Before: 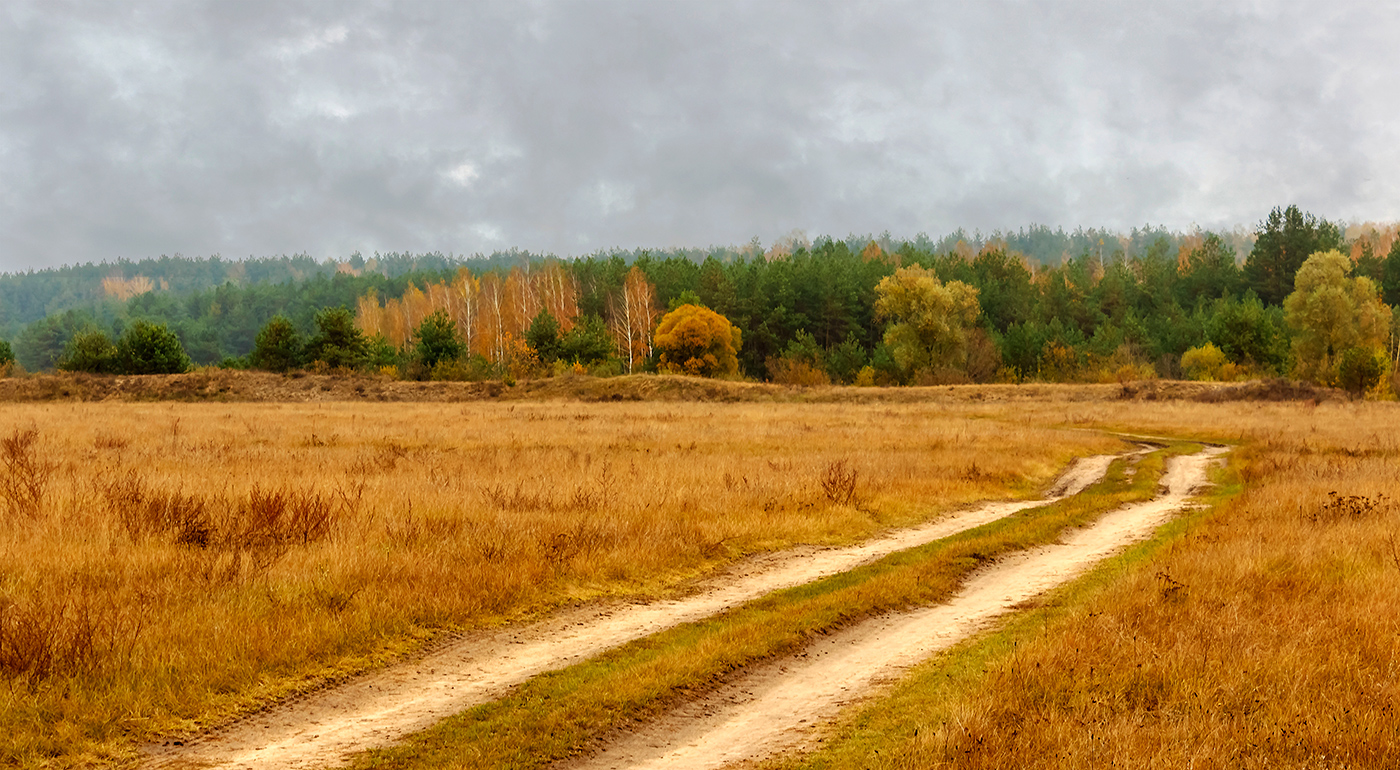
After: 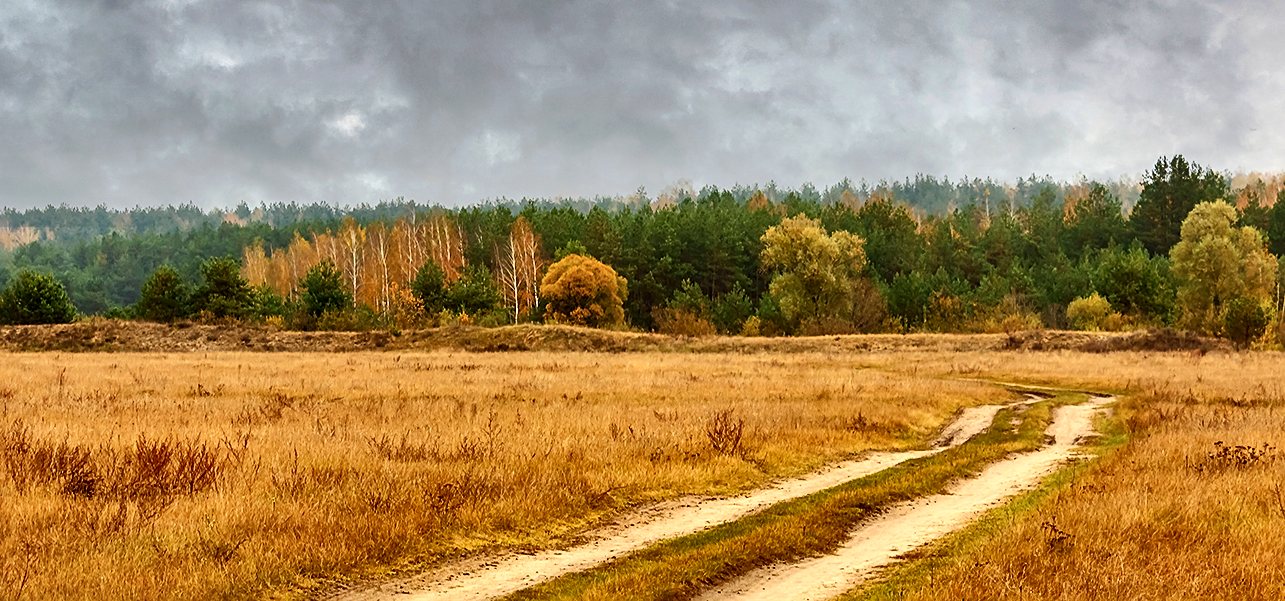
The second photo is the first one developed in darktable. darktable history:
shadows and highlights: shadows 24.58, highlights -79.09, soften with gaussian
sharpen: amount 0.48
contrast brightness saturation: contrast 0.236, brightness 0.086
crop: left 8.143%, top 6.56%, bottom 15.355%
